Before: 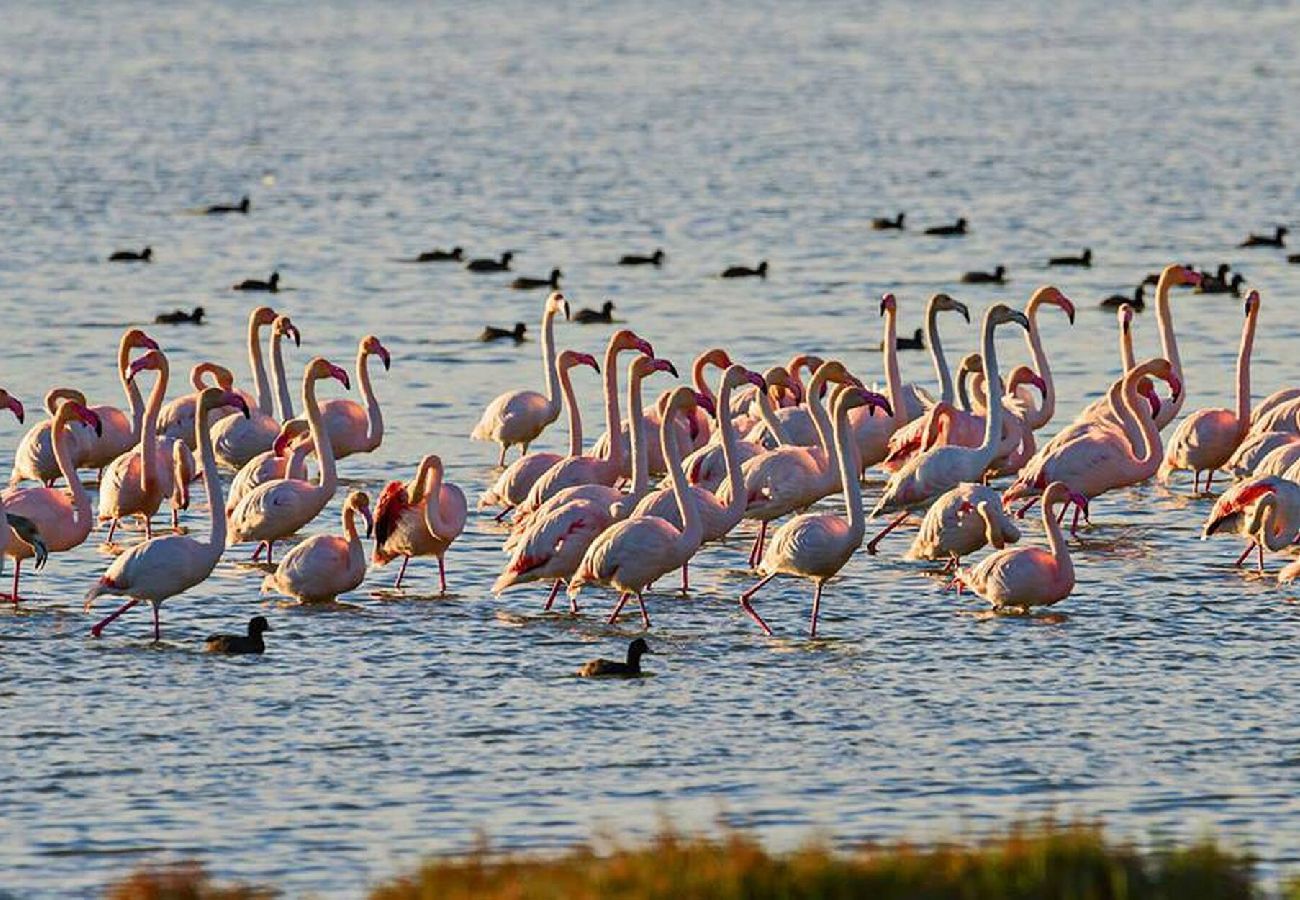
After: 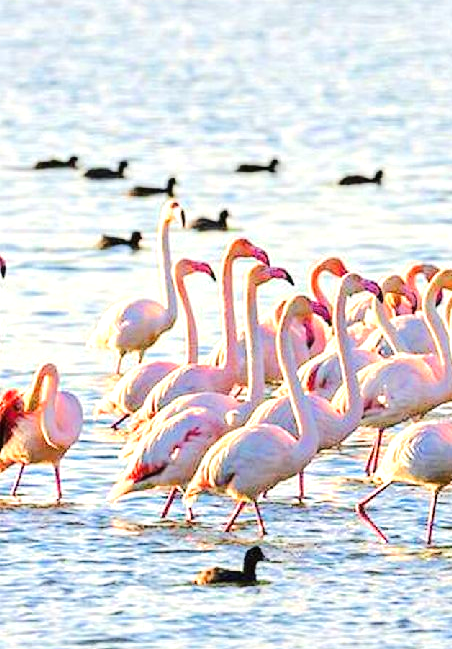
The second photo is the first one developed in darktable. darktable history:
tone equalizer: -7 EV 0.151 EV, -6 EV 0.619 EV, -5 EV 1.15 EV, -4 EV 1.31 EV, -3 EV 1.12 EV, -2 EV 0.6 EV, -1 EV 0.151 EV, edges refinement/feathering 500, mask exposure compensation -1.57 EV, preserve details no
exposure: black level correction 0, exposure 1.016 EV, compensate highlight preservation false
crop and rotate: left 29.561%, top 10.235%, right 35.629%, bottom 17.557%
